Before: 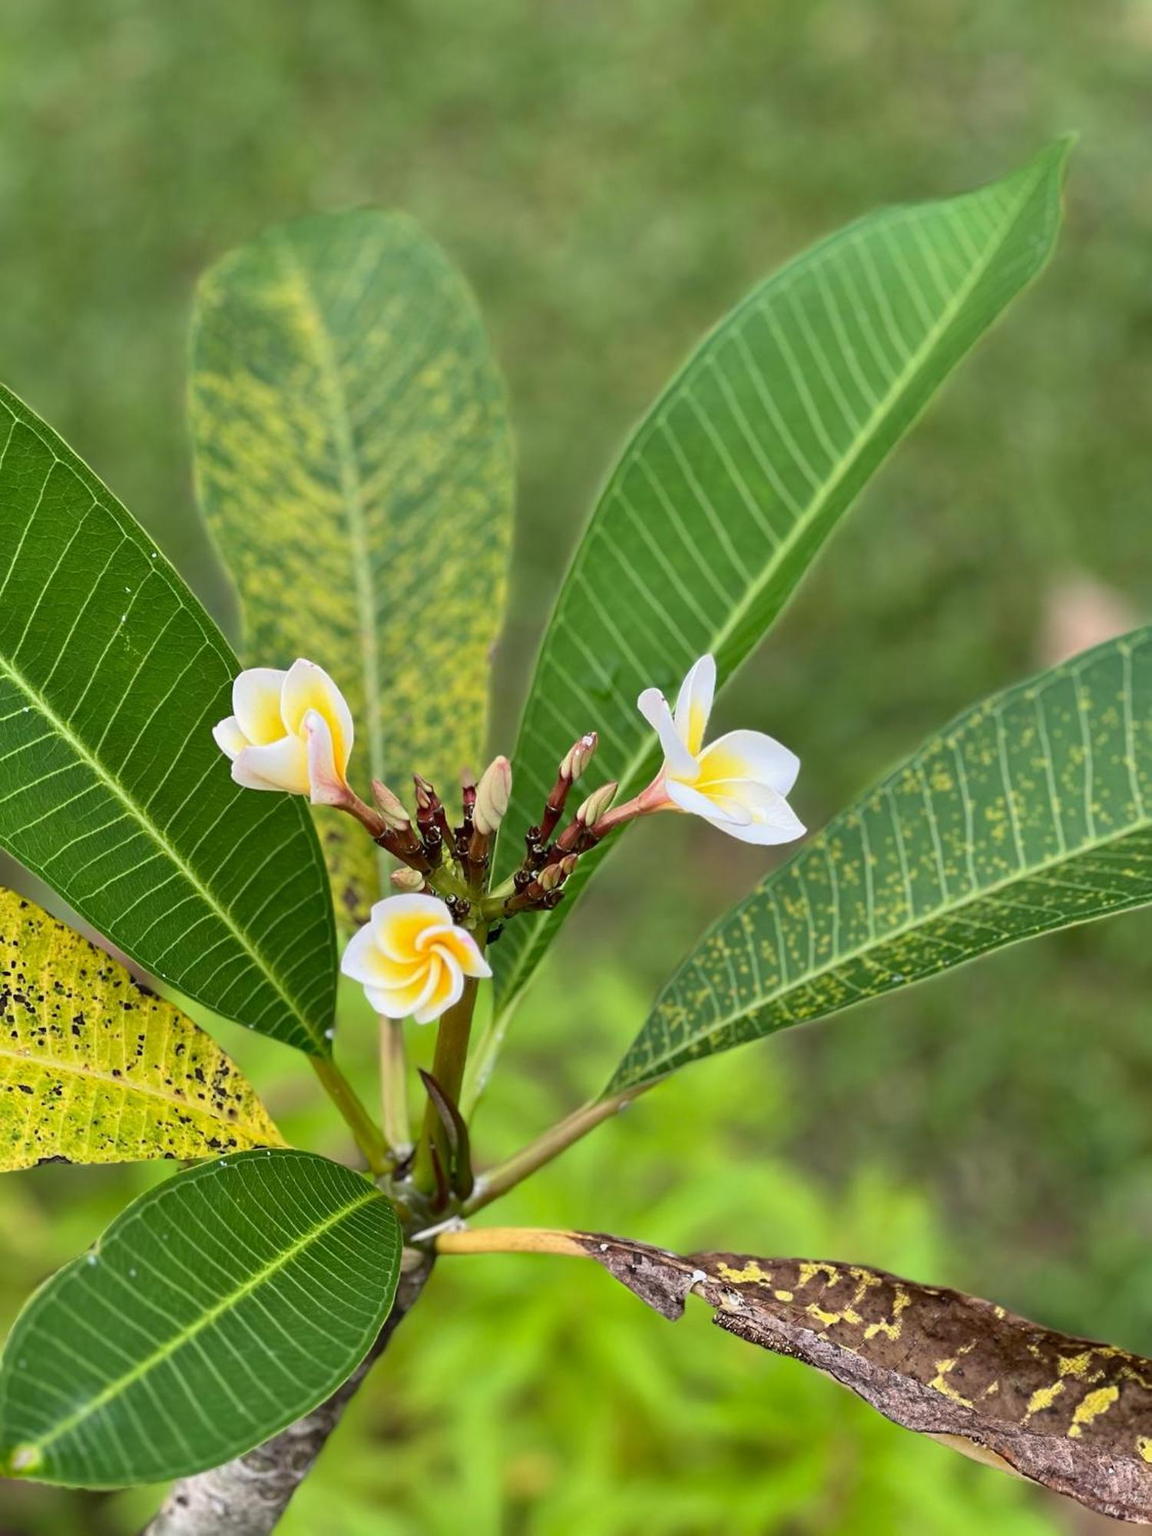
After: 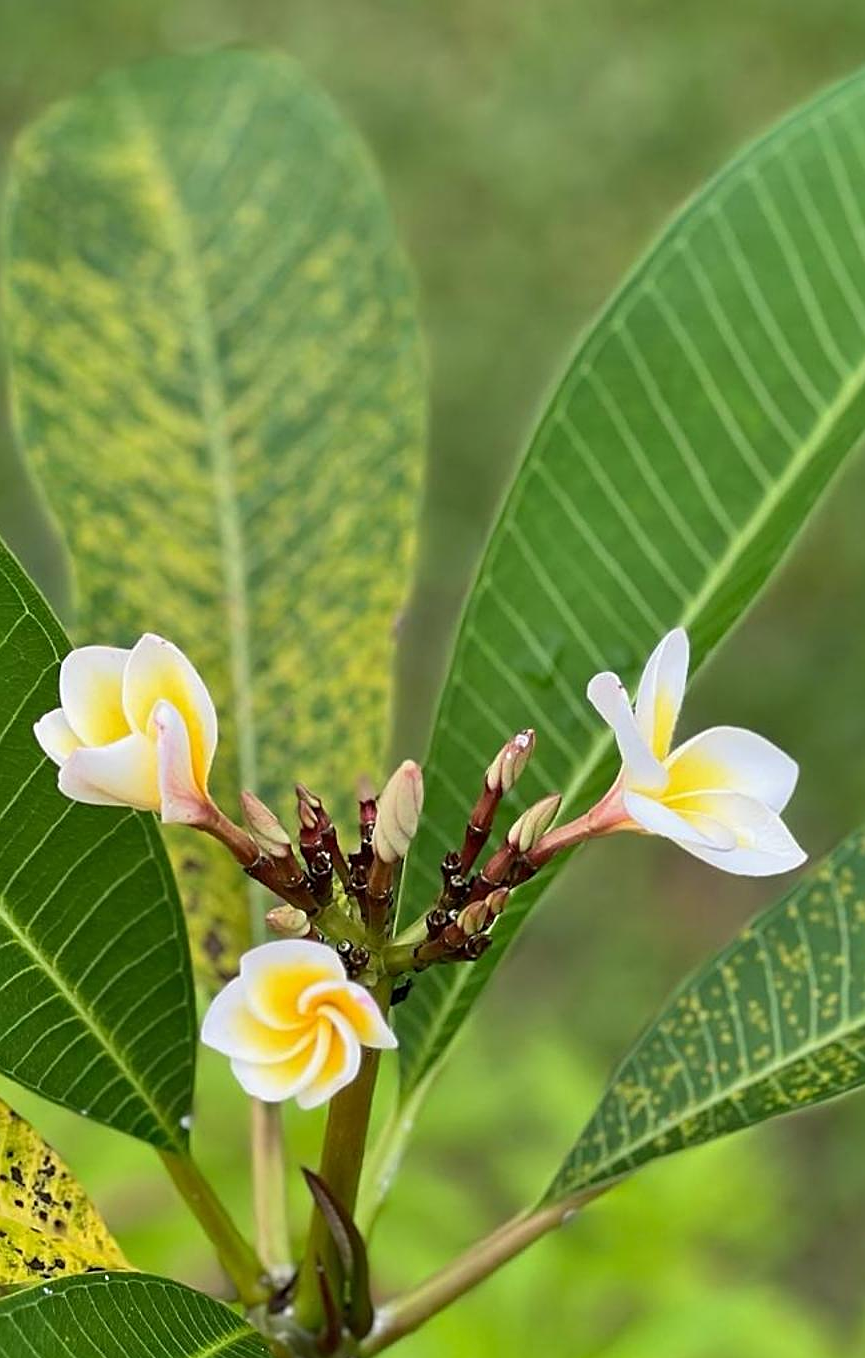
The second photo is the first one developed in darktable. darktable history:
crop: left 16.205%, top 11.233%, right 26.127%, bottom 20.823%
shadows and highlights: radius 126.78, shadows 30.3, highlights -31.24, low approximation 0.01, soften with gaussian
sharpen: on, module defaults
